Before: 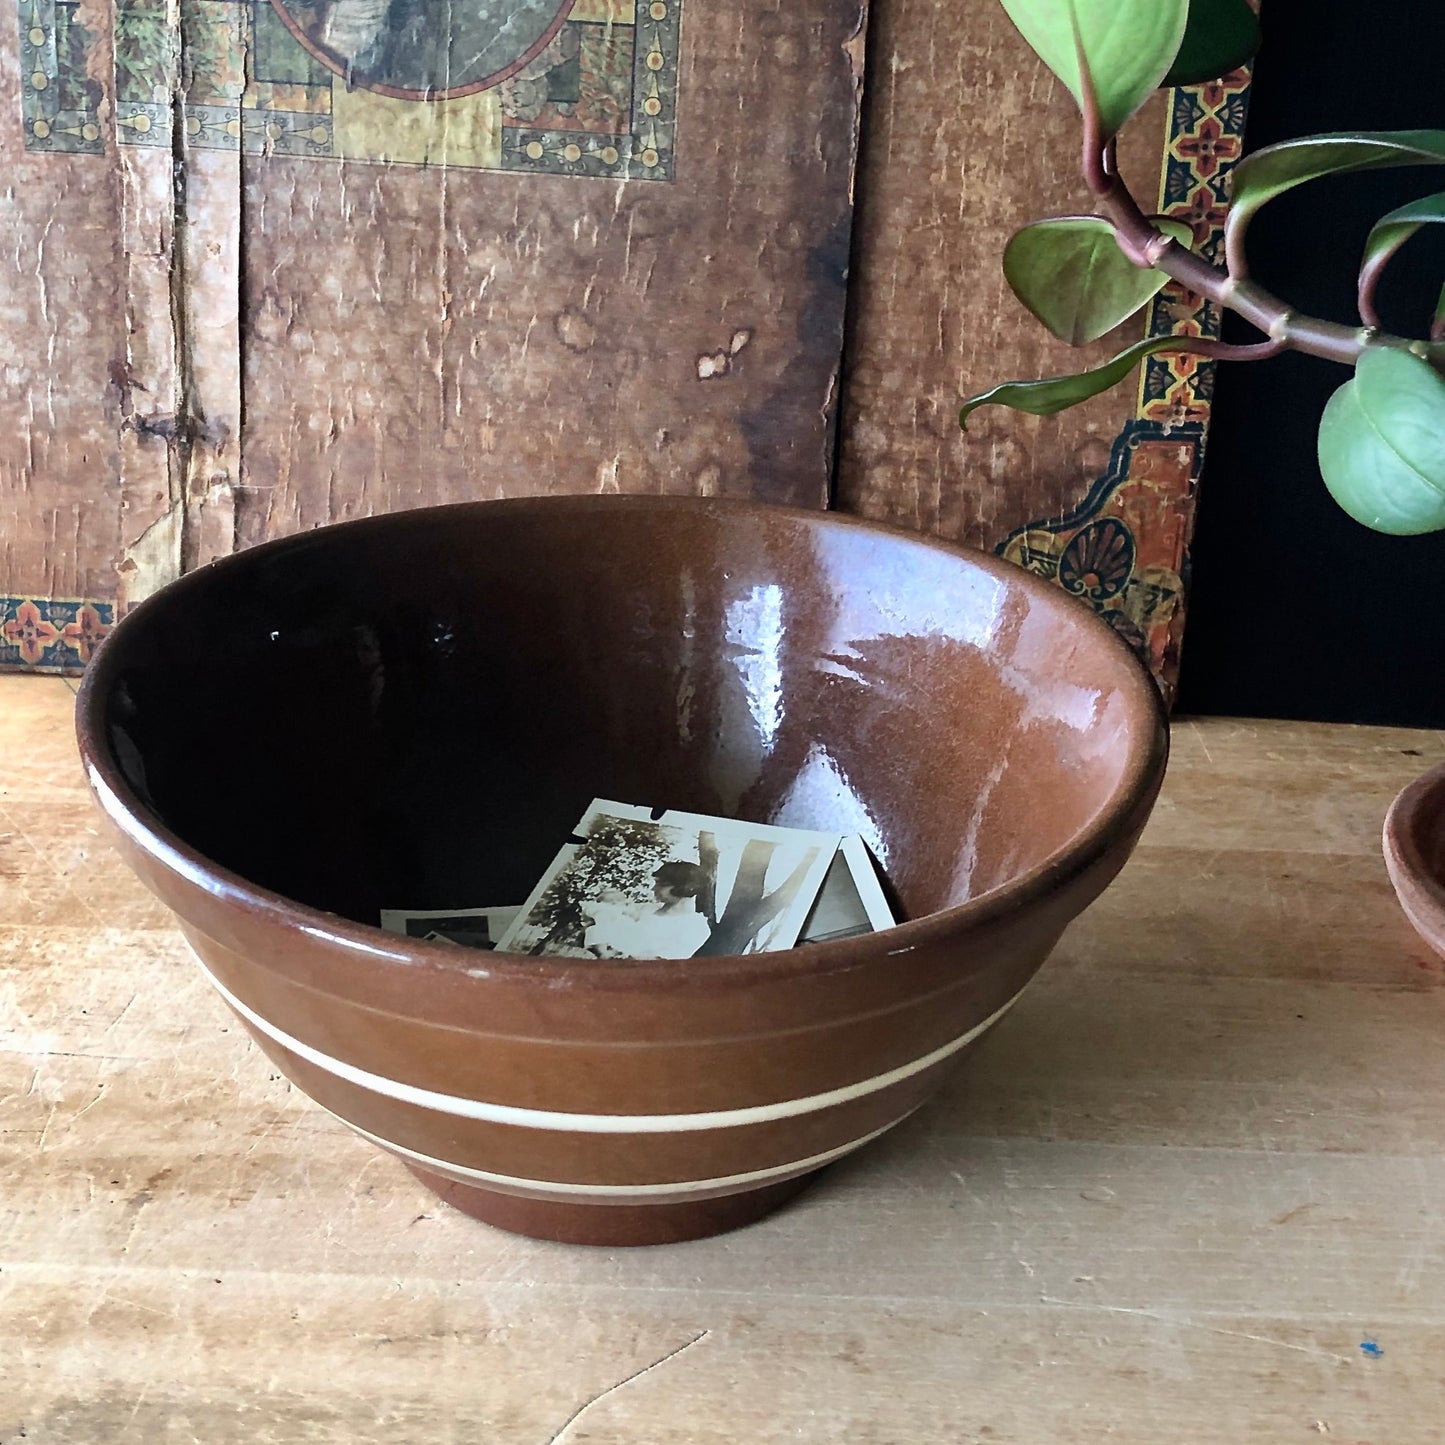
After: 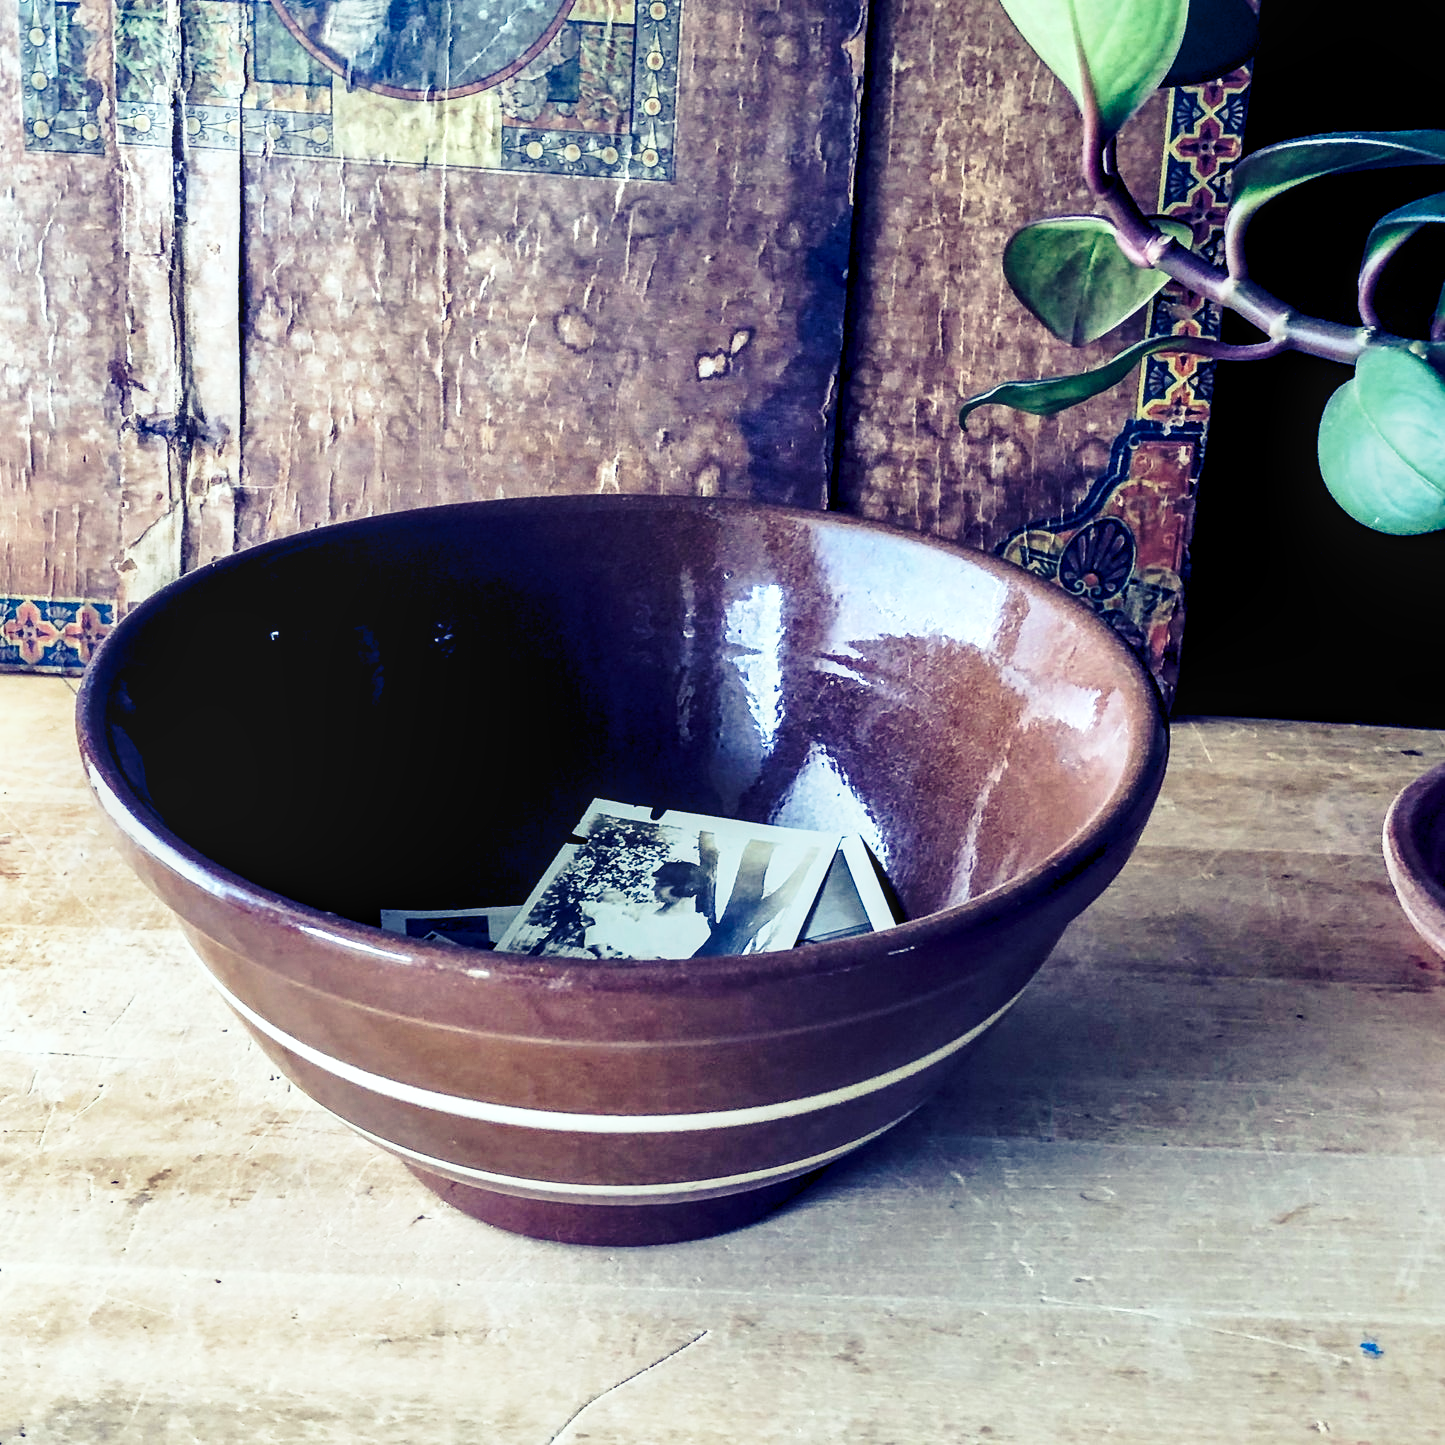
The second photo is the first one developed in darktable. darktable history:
exposure: exposure -0.333 EV, compensate exposure bias true, compensate highlight preservation false
color balance rgb: shadows lift › luminance -40.936%, shadows lift › chroma 13.882%, shadows lift › hue 259.52°, power › luminance -3.788%, power › chroma 0.535%, power › hue 40.34°, highlights gain › luminance 19.847%, highlights gain › chroma 2.689%, highlights gain › hue 172.26°, global offset › luminance -0.29%, global offset › chroma 0.305%, global offset › hue 260.23°, perceptual saturation grading › global saturation 0.04%, perceptual brilliance grading › global brilliance 3.264%, global vibrance 20%
base curve: curves: ch0 [(0, 0) (0.028, 0.03) (0.121, 0.232) (0.46, 0.748) (0.859, 0.968) (1, 1)], preserve colors none
local contrast: detail 130%
